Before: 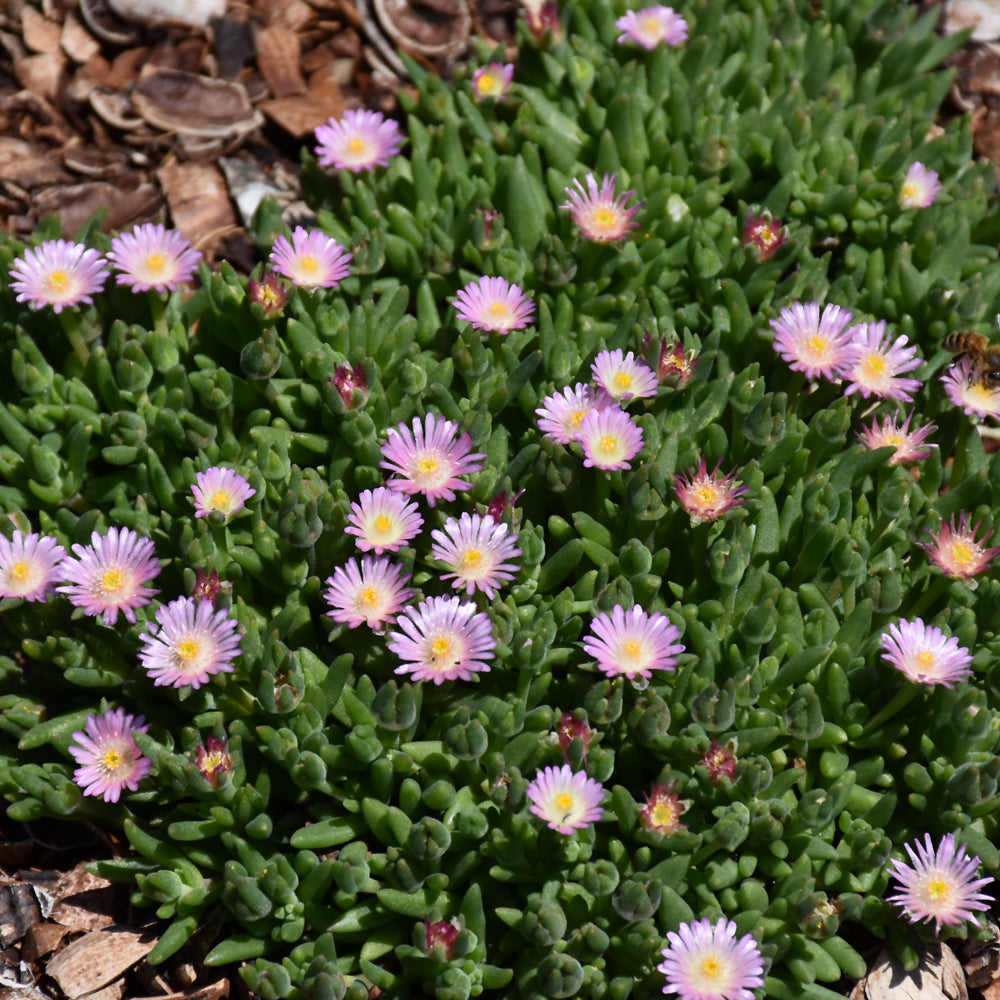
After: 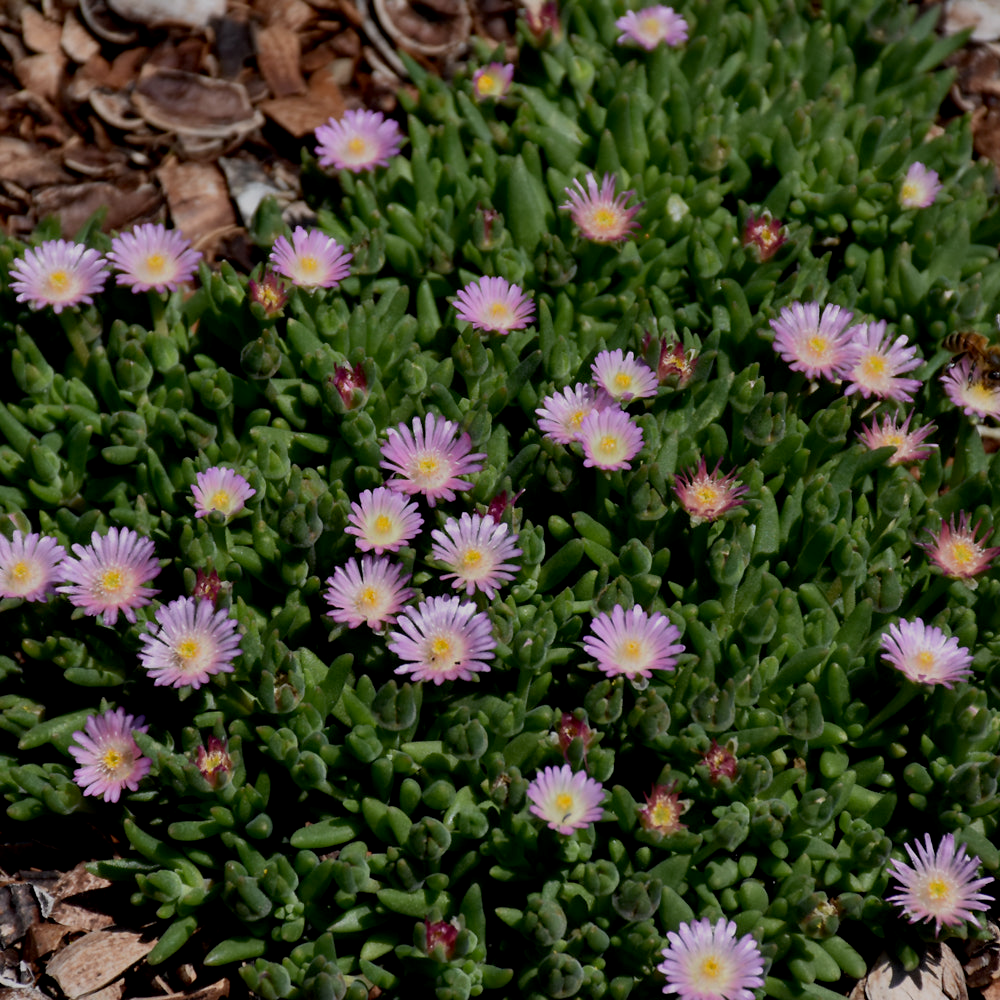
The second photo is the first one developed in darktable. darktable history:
tone equalizer: mask exposure compensation -0.506 EV
exposure: black level correction 0.009, exposure -0.631 EV, compensate highlight preservation false
